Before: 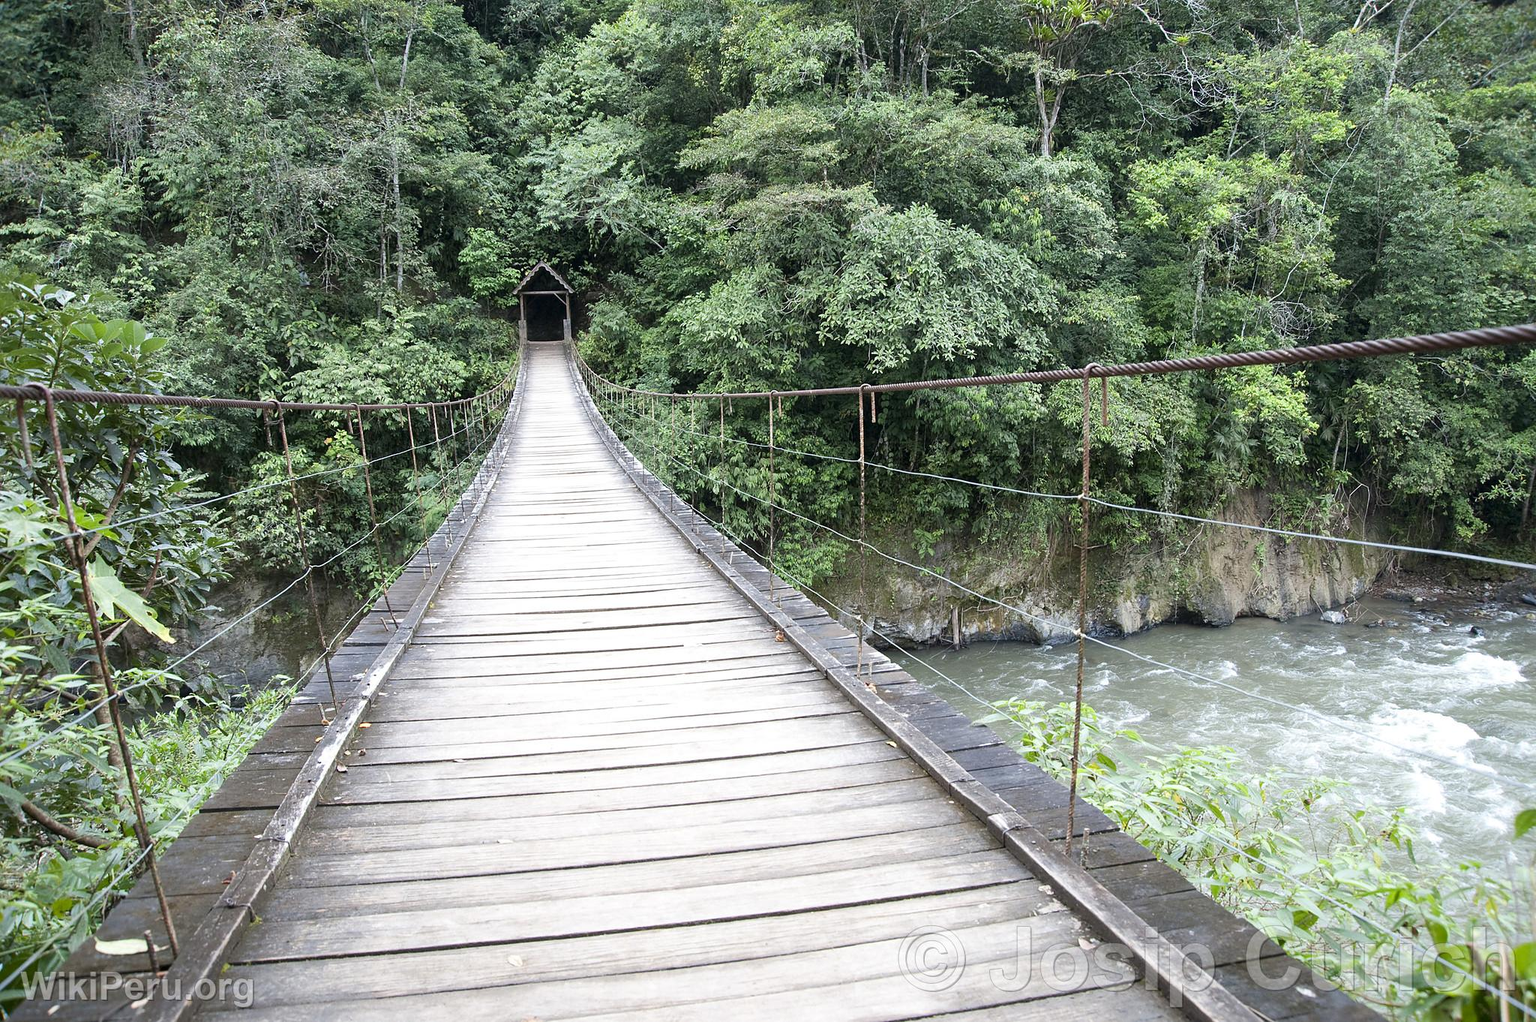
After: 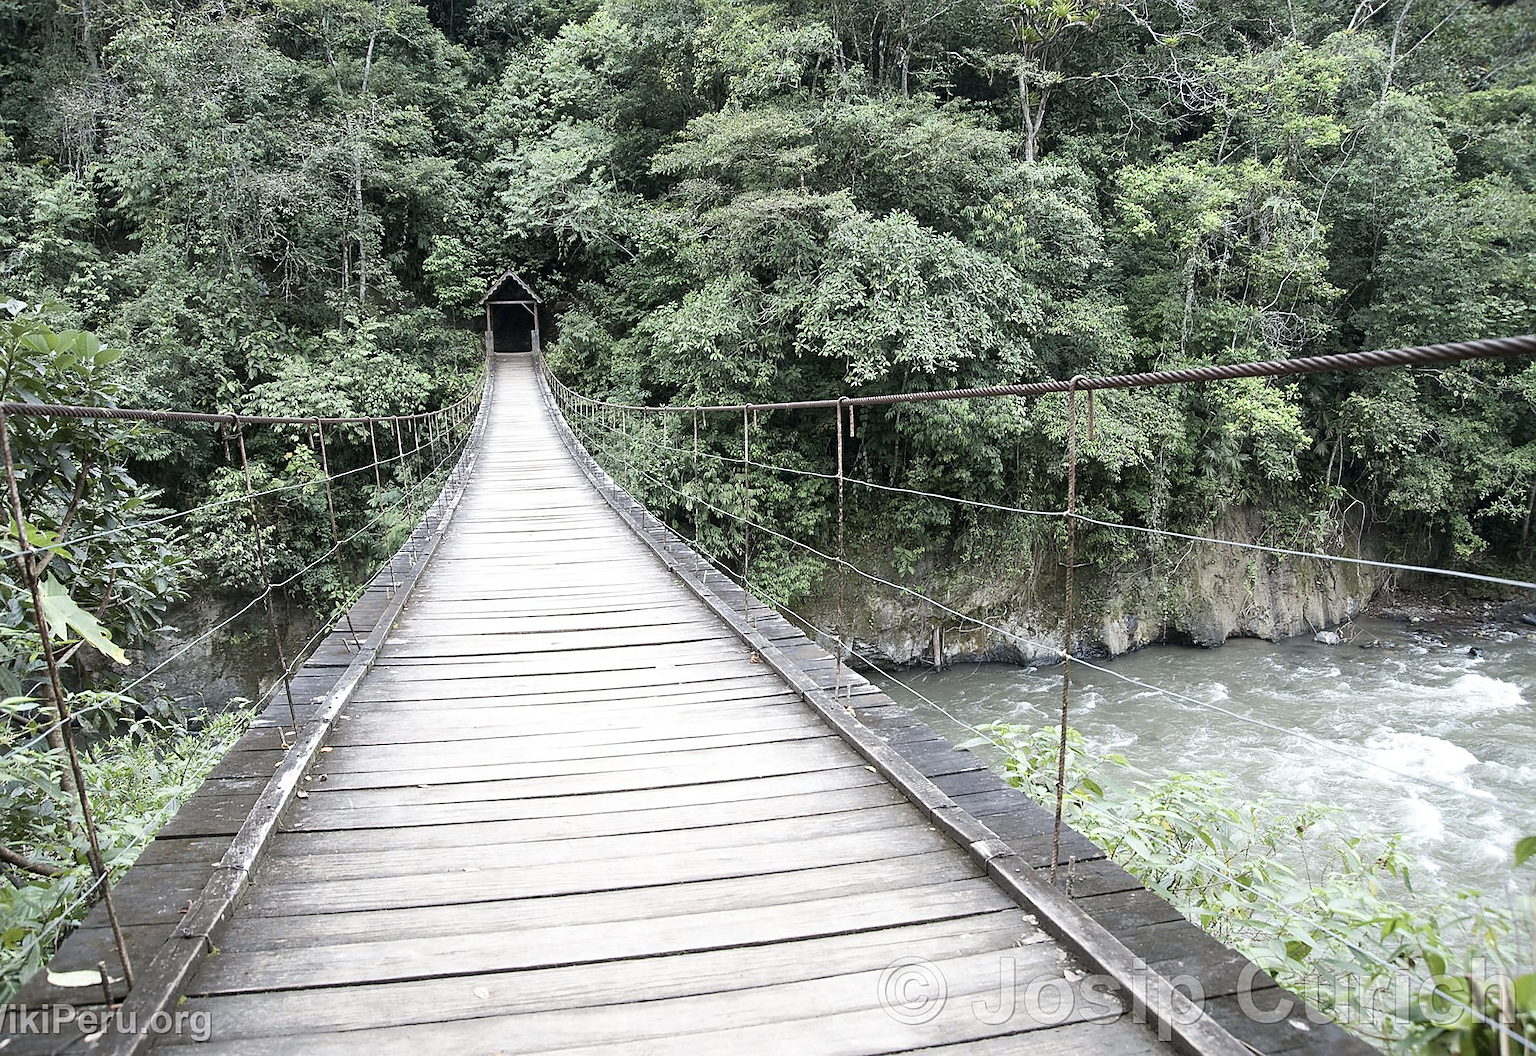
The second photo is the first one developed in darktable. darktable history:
crop and rotate: left 3.238%
contrast brightness saturation: contrast 0.1, saturation -0.3
sharpen: radius 1.559, amount 0.373, threshold 1.271
